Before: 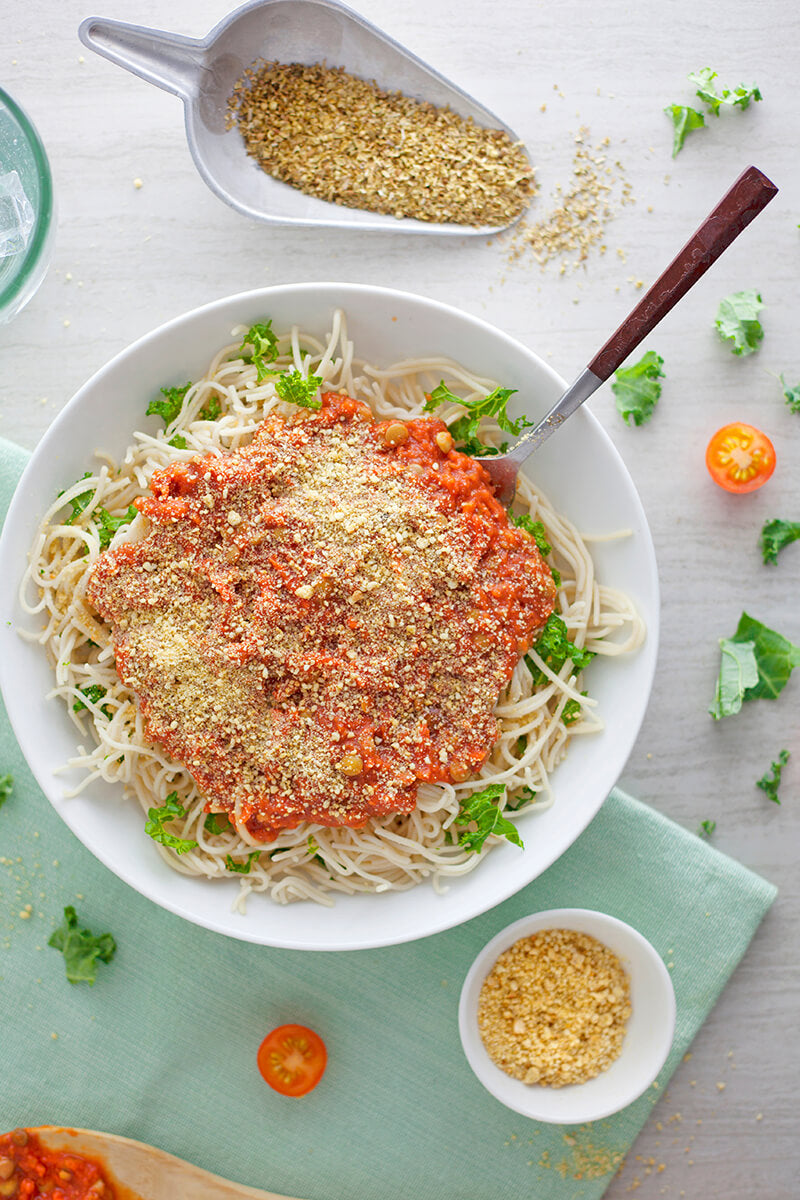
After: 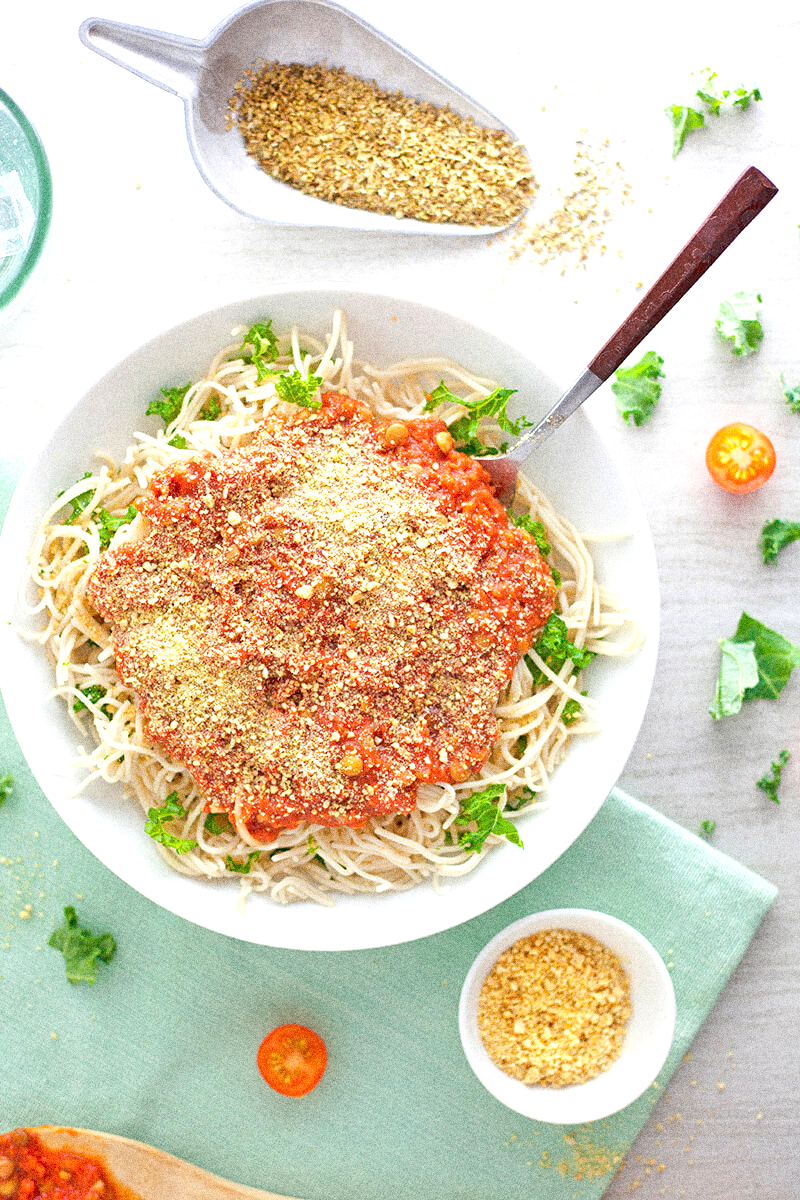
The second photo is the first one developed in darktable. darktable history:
grain: coarseness 14.49 ISO, strength 48.04%, mid-tones bias 35%
exposure: exposure 0.657 EV, compensate highlight preservation false
